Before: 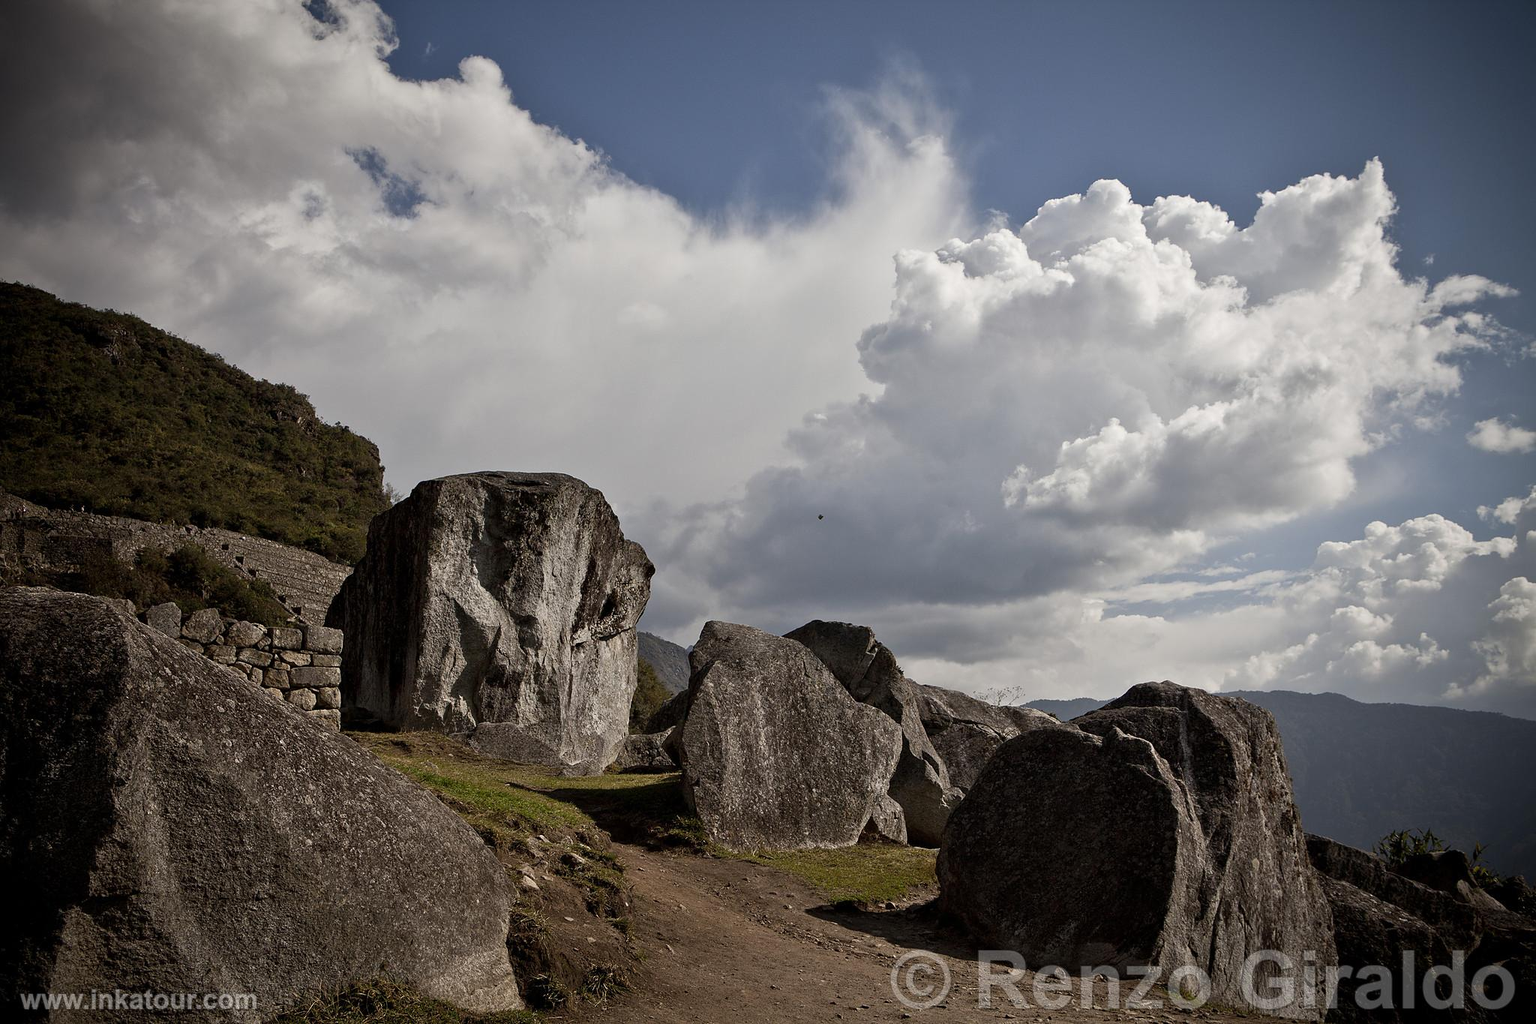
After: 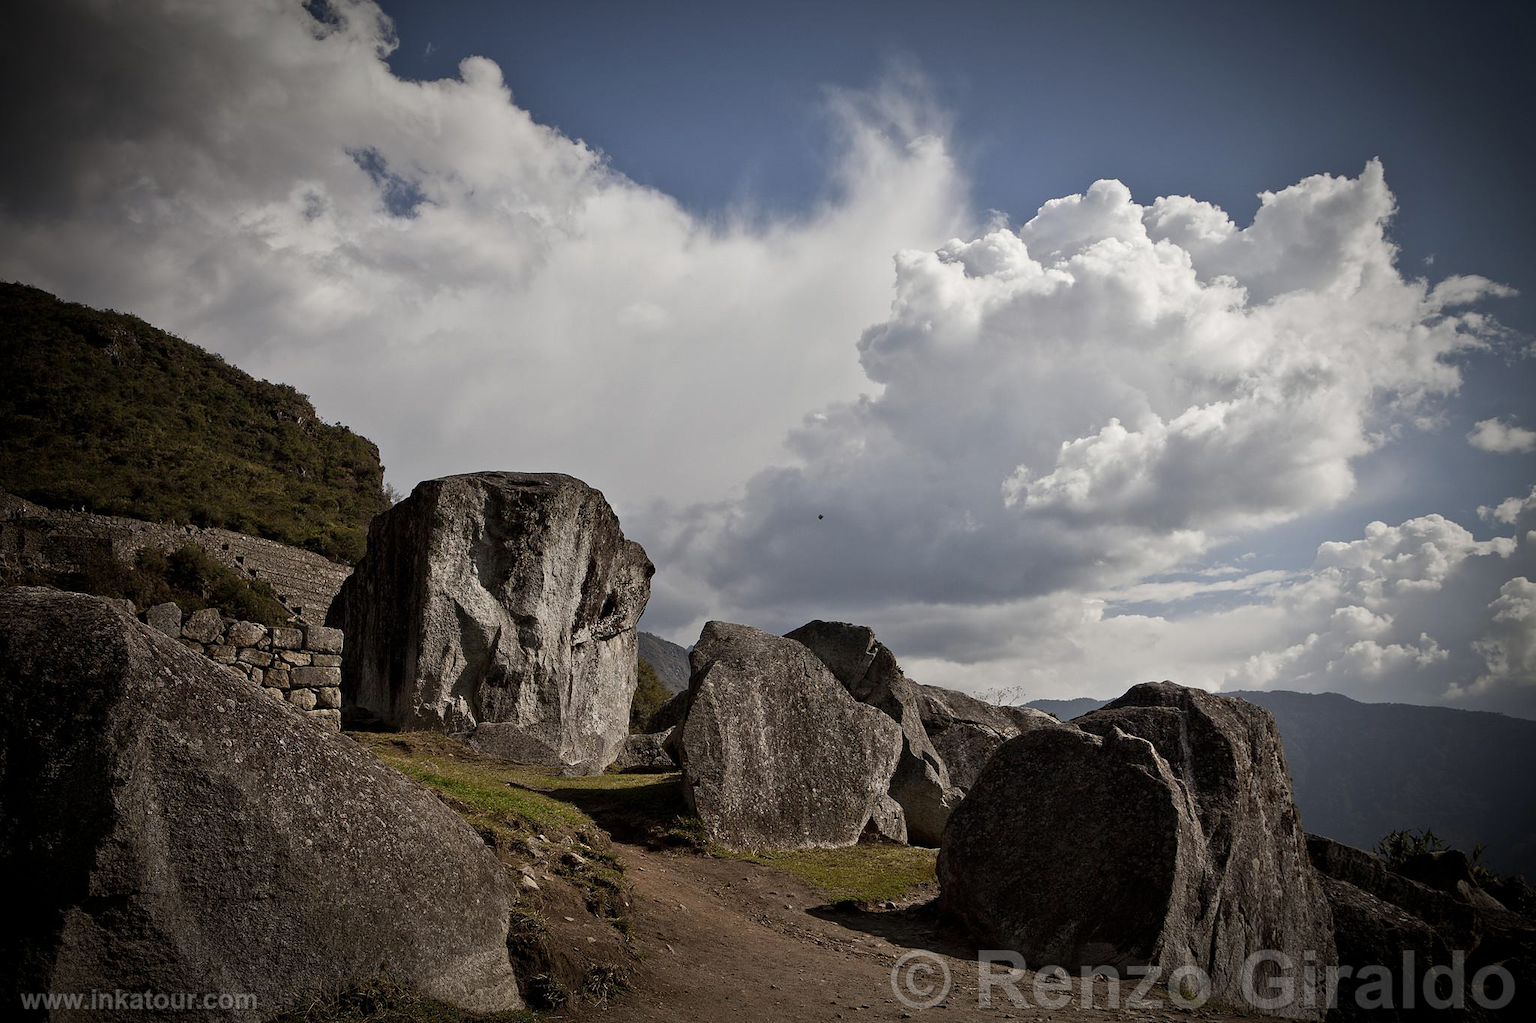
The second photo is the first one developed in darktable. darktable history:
color balance: mode lift, gamma, gain (sRGB)
vignetting: fall-off start 70.97%, brightness -0.584, saturation -0.118, width/height ratio 1.333
